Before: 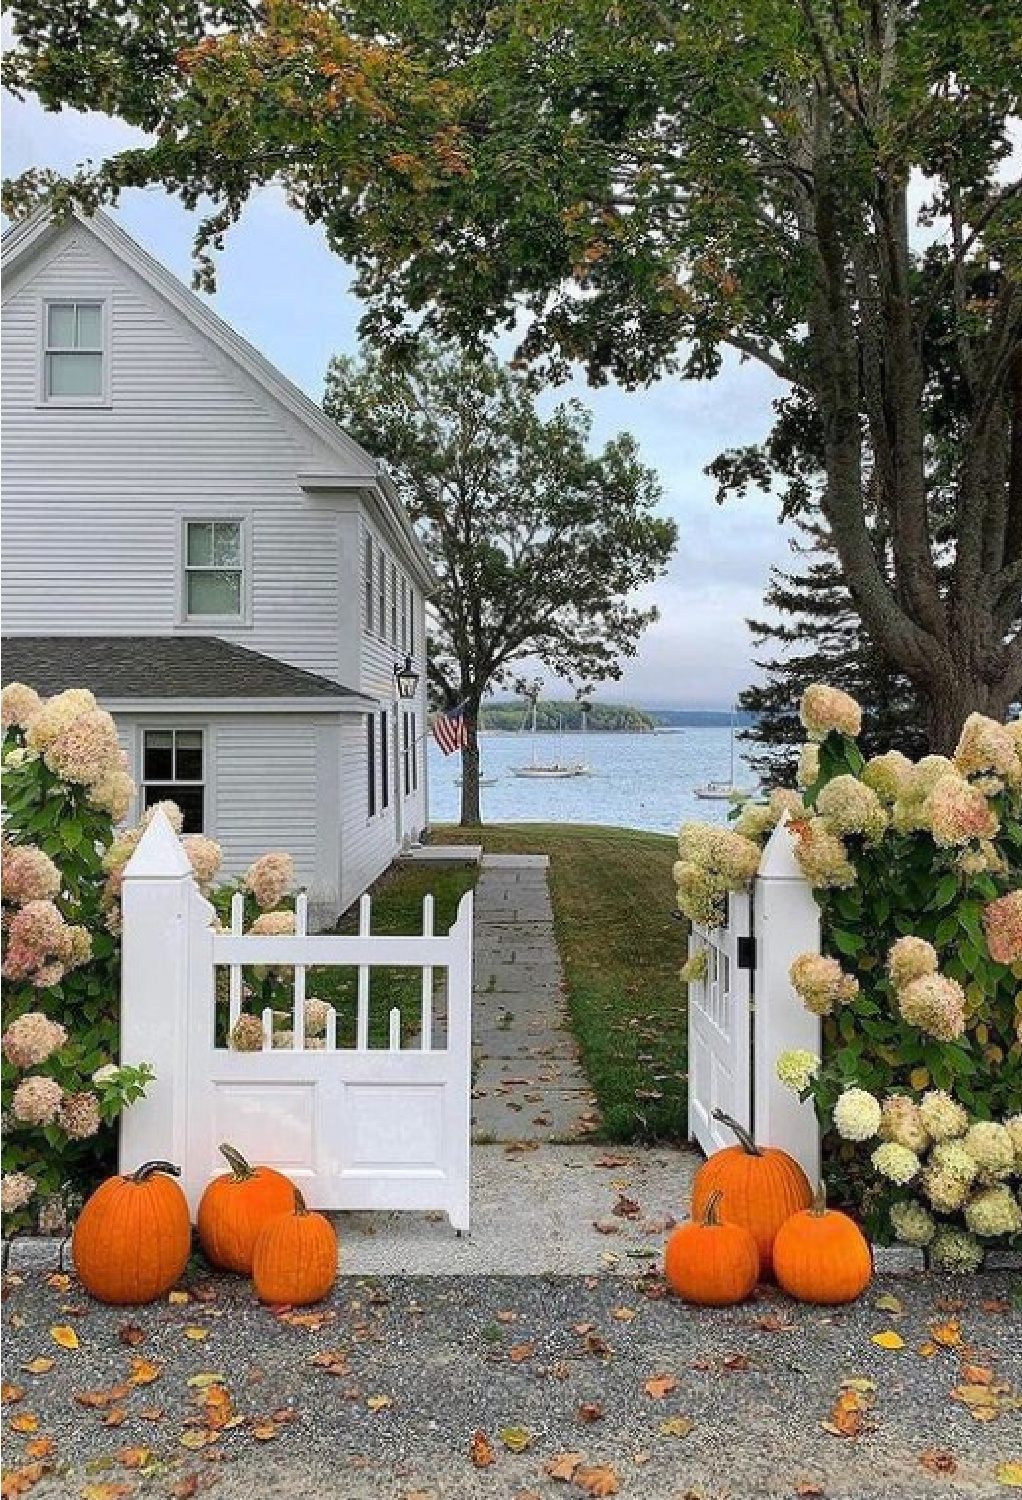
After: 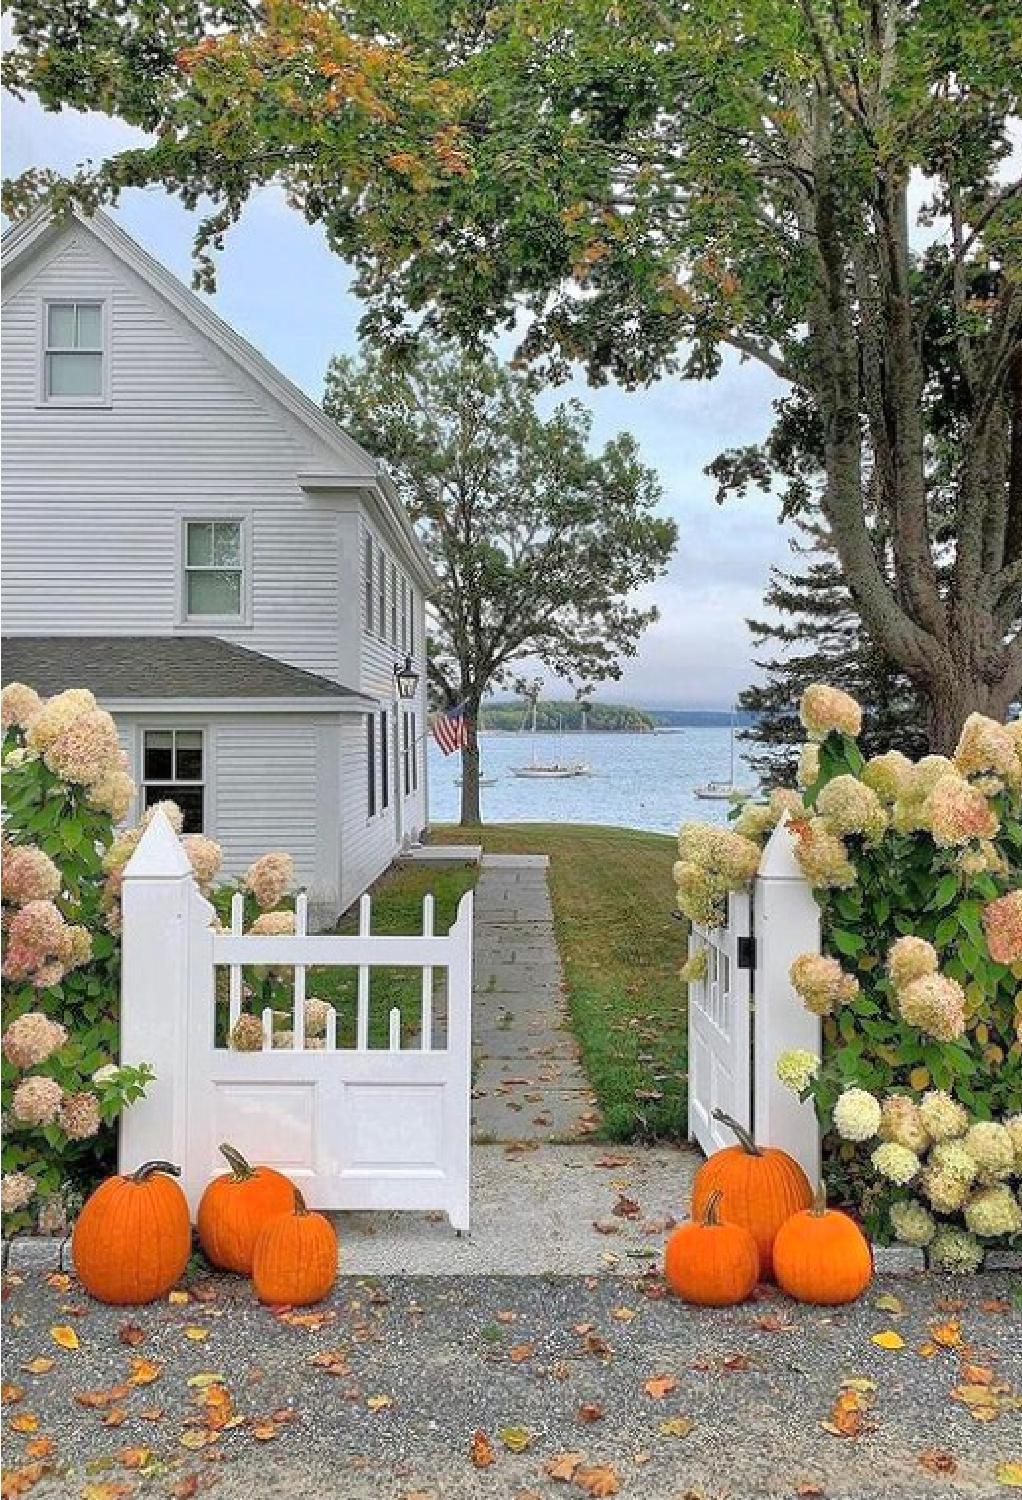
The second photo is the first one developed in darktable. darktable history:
tone equalizer: -7 EV 0.154 EV, -6 EV 0.637 EV, -5 EV 1.14 EV, -4 EV 1.31 EV, -3 EV 1.13 EV, -2 EV 0.6 EV, -1 EV 0.15 EV
